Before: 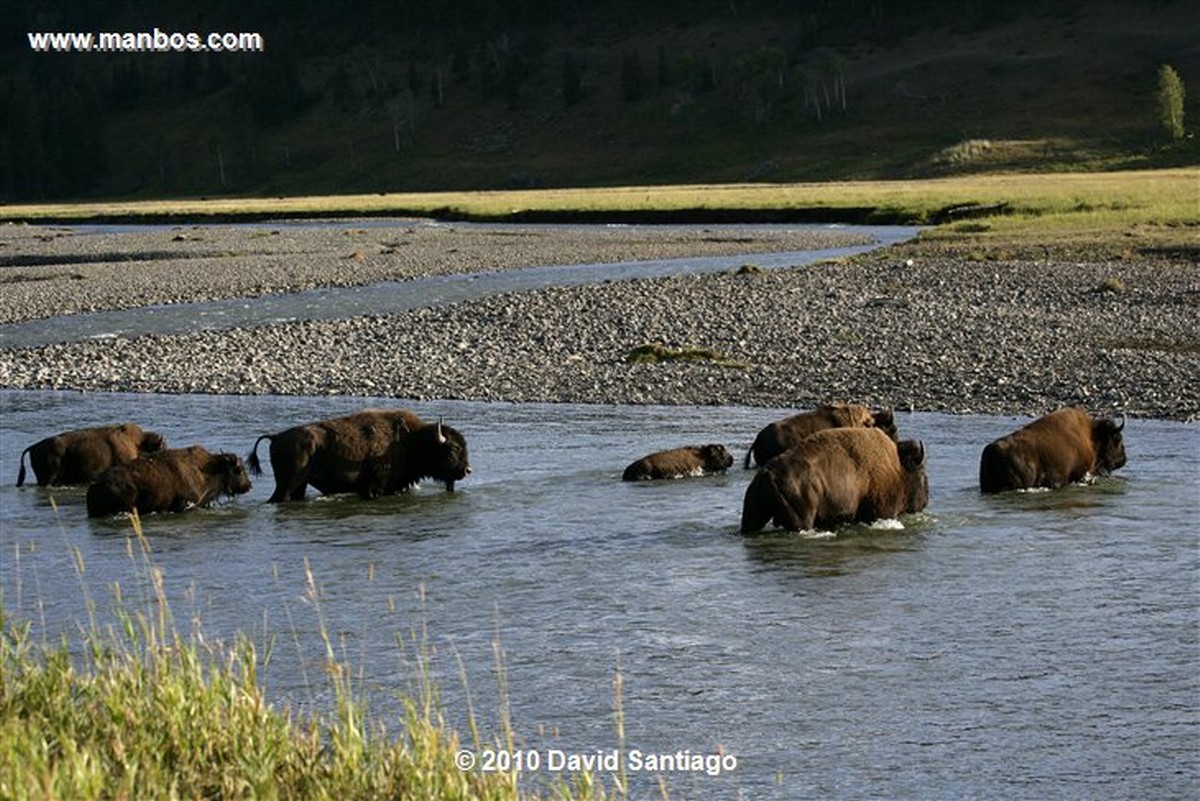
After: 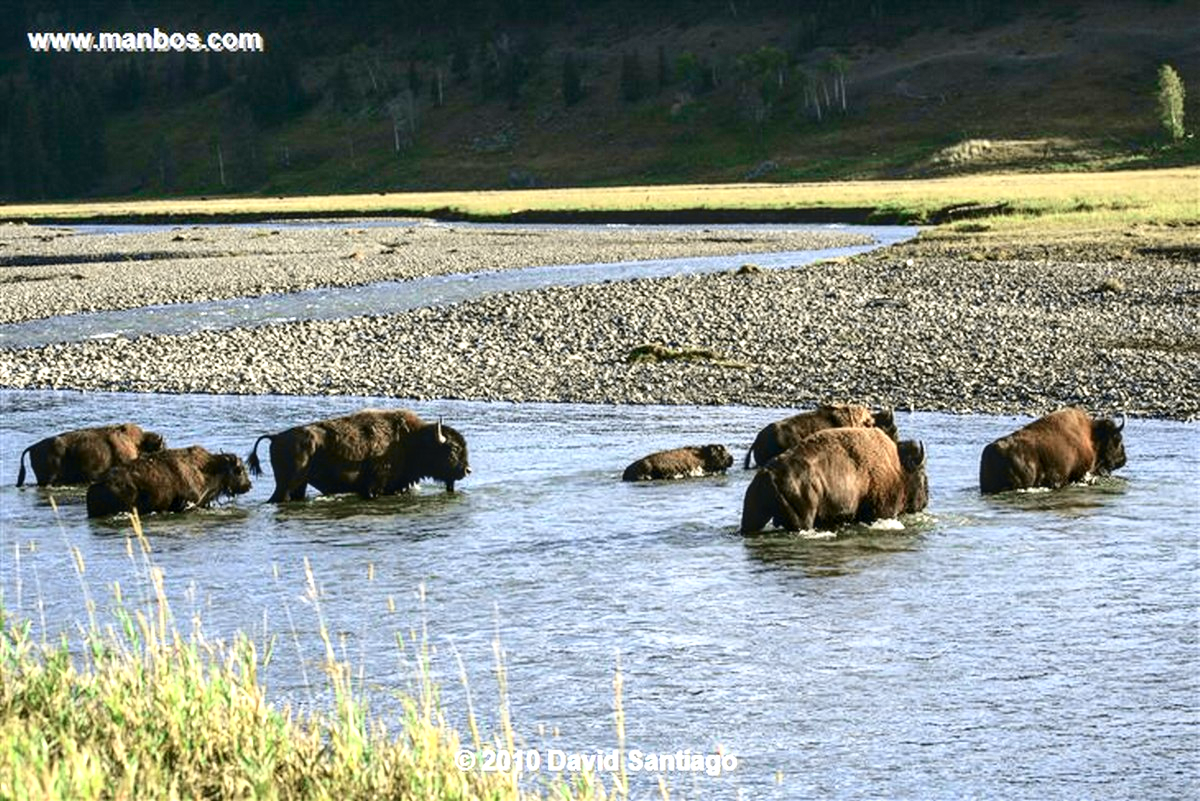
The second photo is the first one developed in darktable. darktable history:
tone curve: curves: ch0 [(0, 0.039) (0.104, 0.103) (0.273, 0.267) (0.448, 0.487) (0.704, 0.761) (0.886, 0.922) (0.994, 0.971)]; ch1 [(0, 0) (0.335, 0.298) (0.446, 0.413) (0.485, 0.487) (0.515, 0.503) (0.566, 0.563) (0.641, 0.655) (1, 1)]; ch2 [(0, 0) (0.314, 0.301) (0.421, 0.411) (0.502, 0.494) (0.528, 0.54) (0.557, 0.559) (0.612, 0.605) (0.722, 0.686) (1, 1)], color space Lab, independent channels, preserve colors none
local contrast: detail 130%
exposure: exposure 1.137 EV, compensate highlight preservation false
